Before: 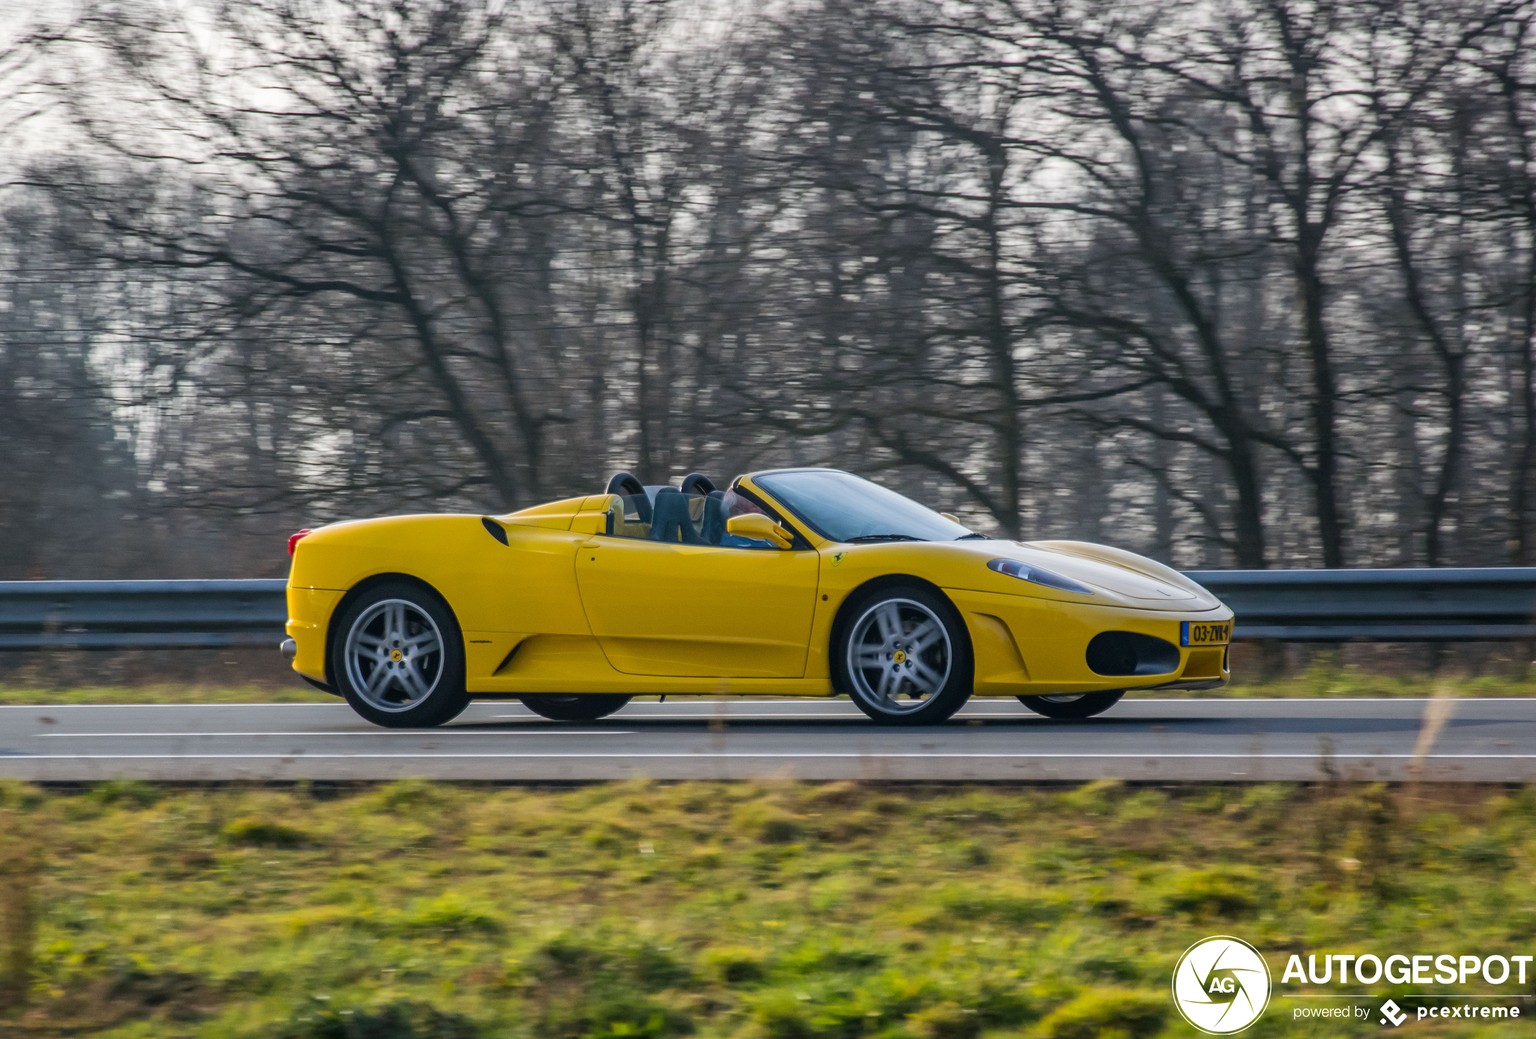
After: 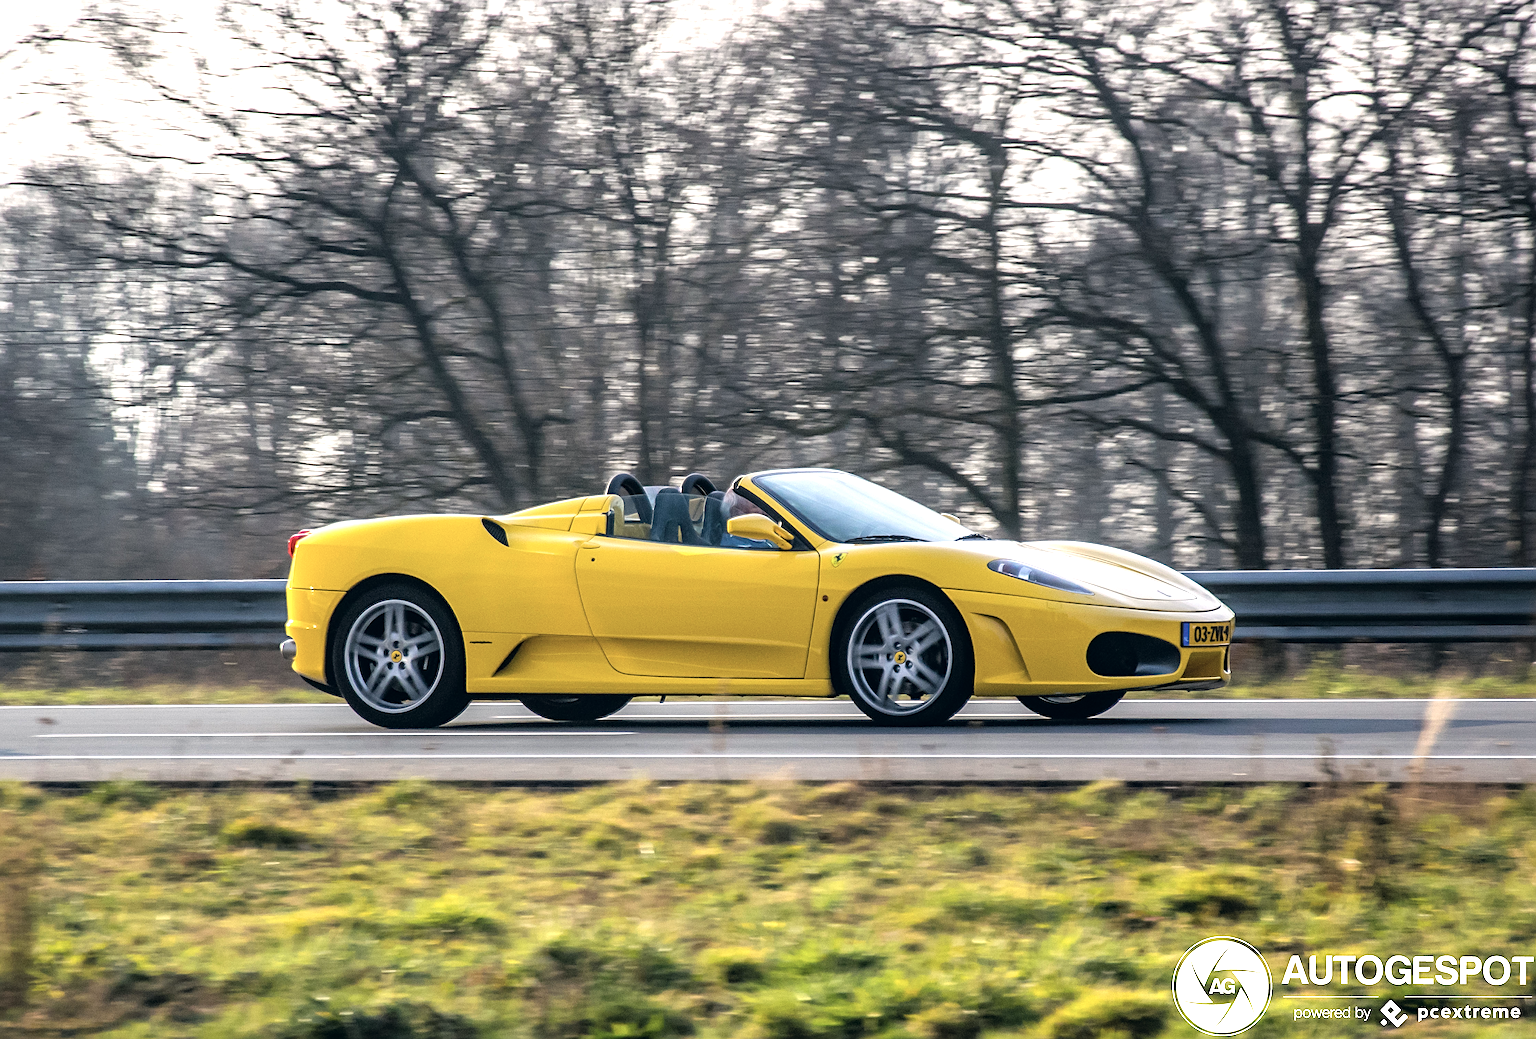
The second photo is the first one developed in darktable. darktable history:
sharpen: amount 0.499
crop: left 0.05%
color correction: highlights a* 2.9, highlights b* 5, shadows a* -1.7, shadows b* -4.88, saturation 0.784
tone equalizer: -8 EV -1.05 EV, -7 EV -0.993 EV, -6 EV -0.839 EV, -5 EV -0.616 EV, -3 EV 0.593 EV, -2 EV 0.844 EV, -1 EV 0.993 EV, +0 EV 1.07 EV
